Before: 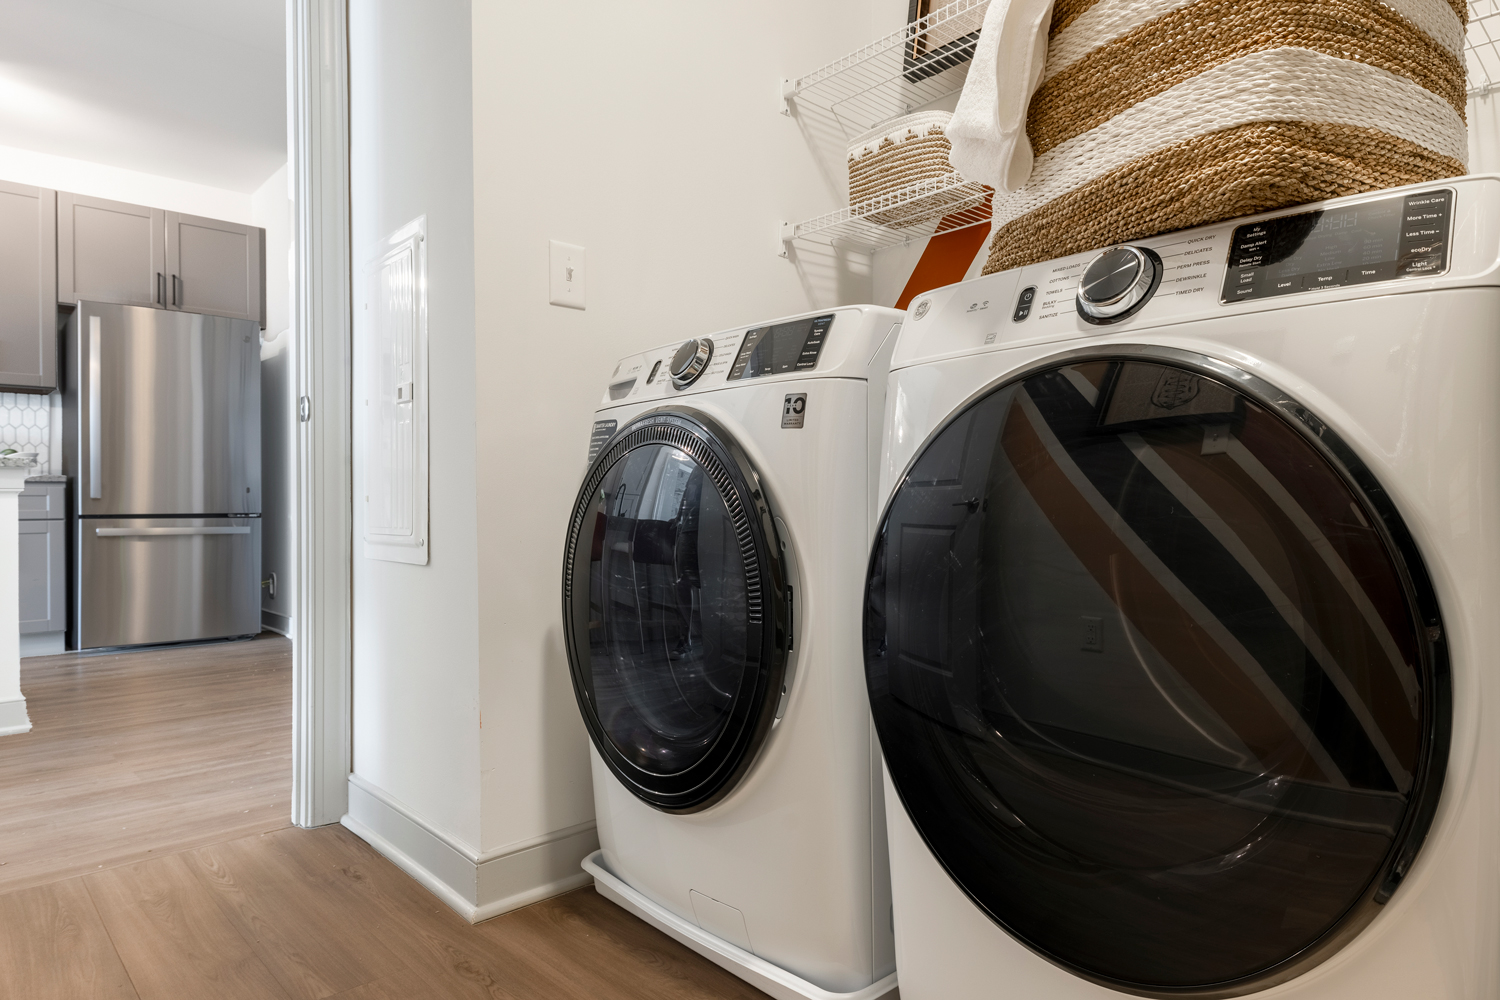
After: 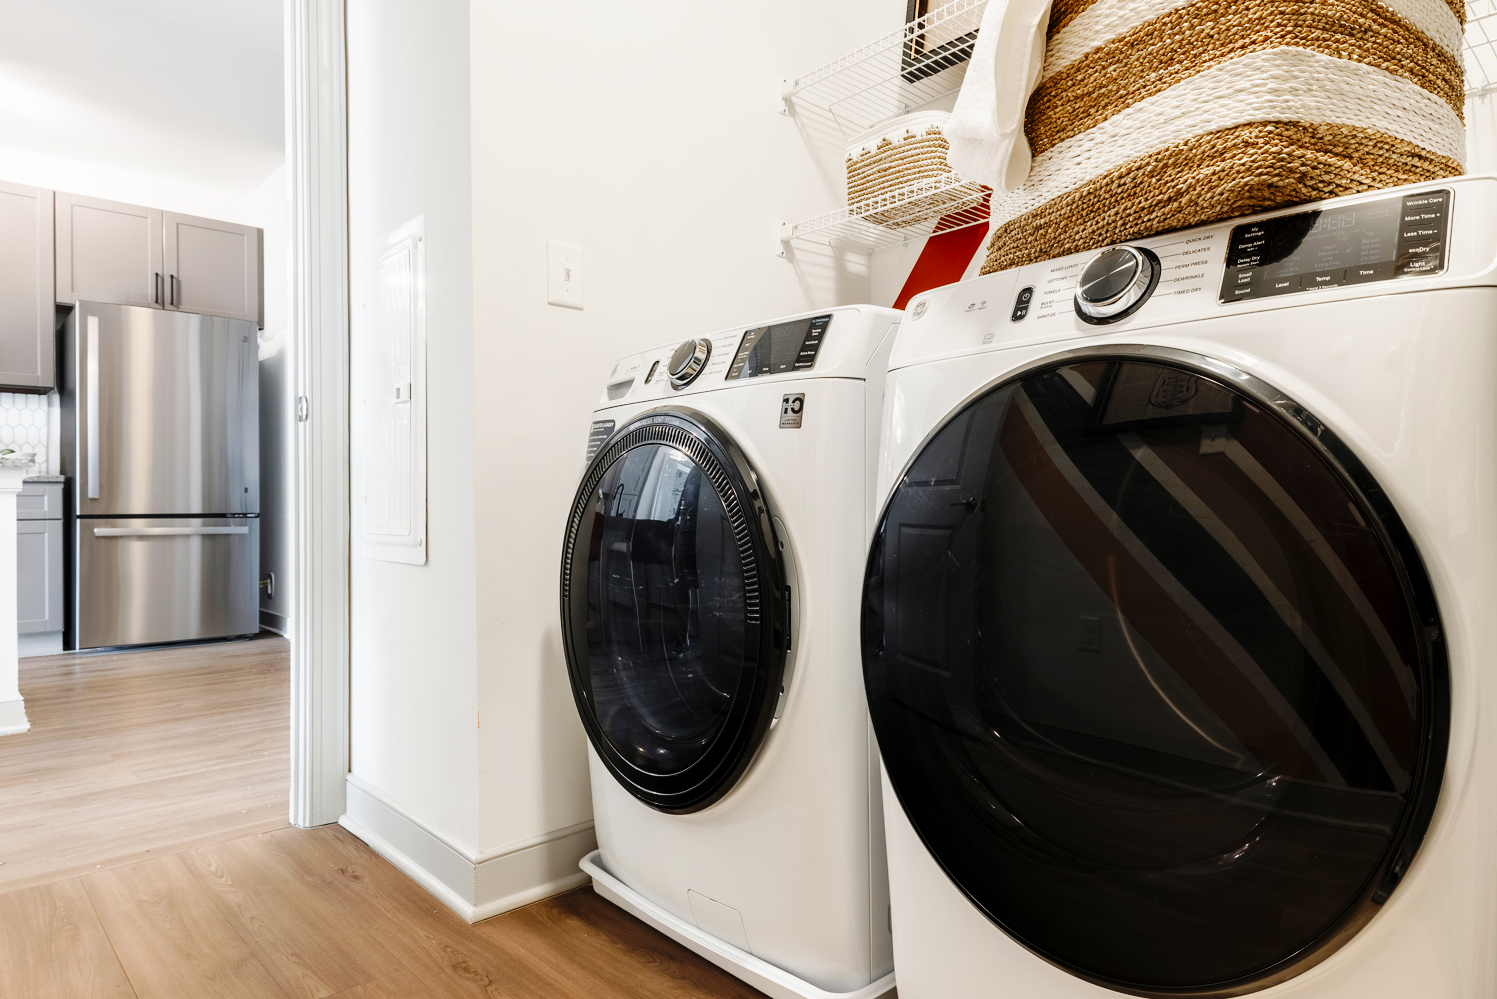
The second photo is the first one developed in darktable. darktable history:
base curve: curves: ch0 [(0, 0) (0.036, 0.025) (0.121, 0.166) (0.206, 0.329) (0.605, 0.79) (1, 1)], preserve colors none
crop and rotate: left 0.153%, bottom 0.01%
